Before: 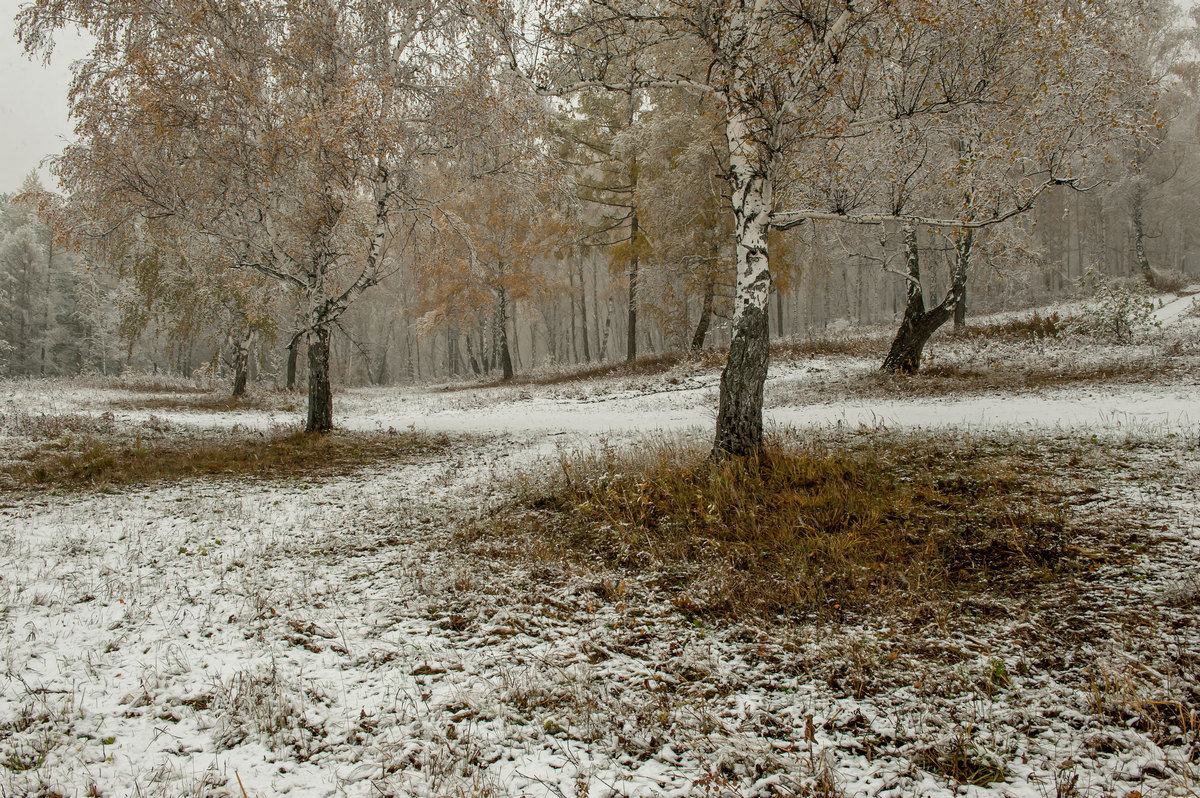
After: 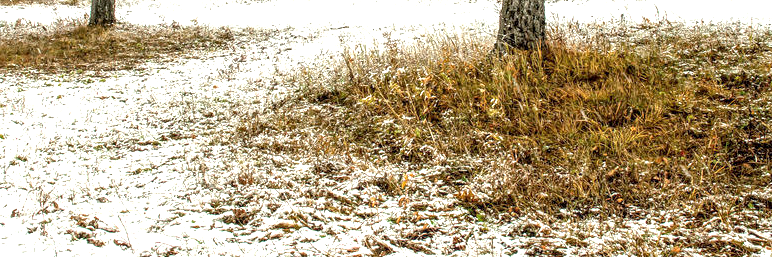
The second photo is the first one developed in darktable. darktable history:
exposure: black level correction 0.001, exposure 0.5 EV, compensate exposure bias true, compensate highlight preservation false
local contrast: highlights 61%, detail 143%, midtone range 0.424
crop: left 18.111%, top 50.88%, right 17.553%, bottom 16.893%
